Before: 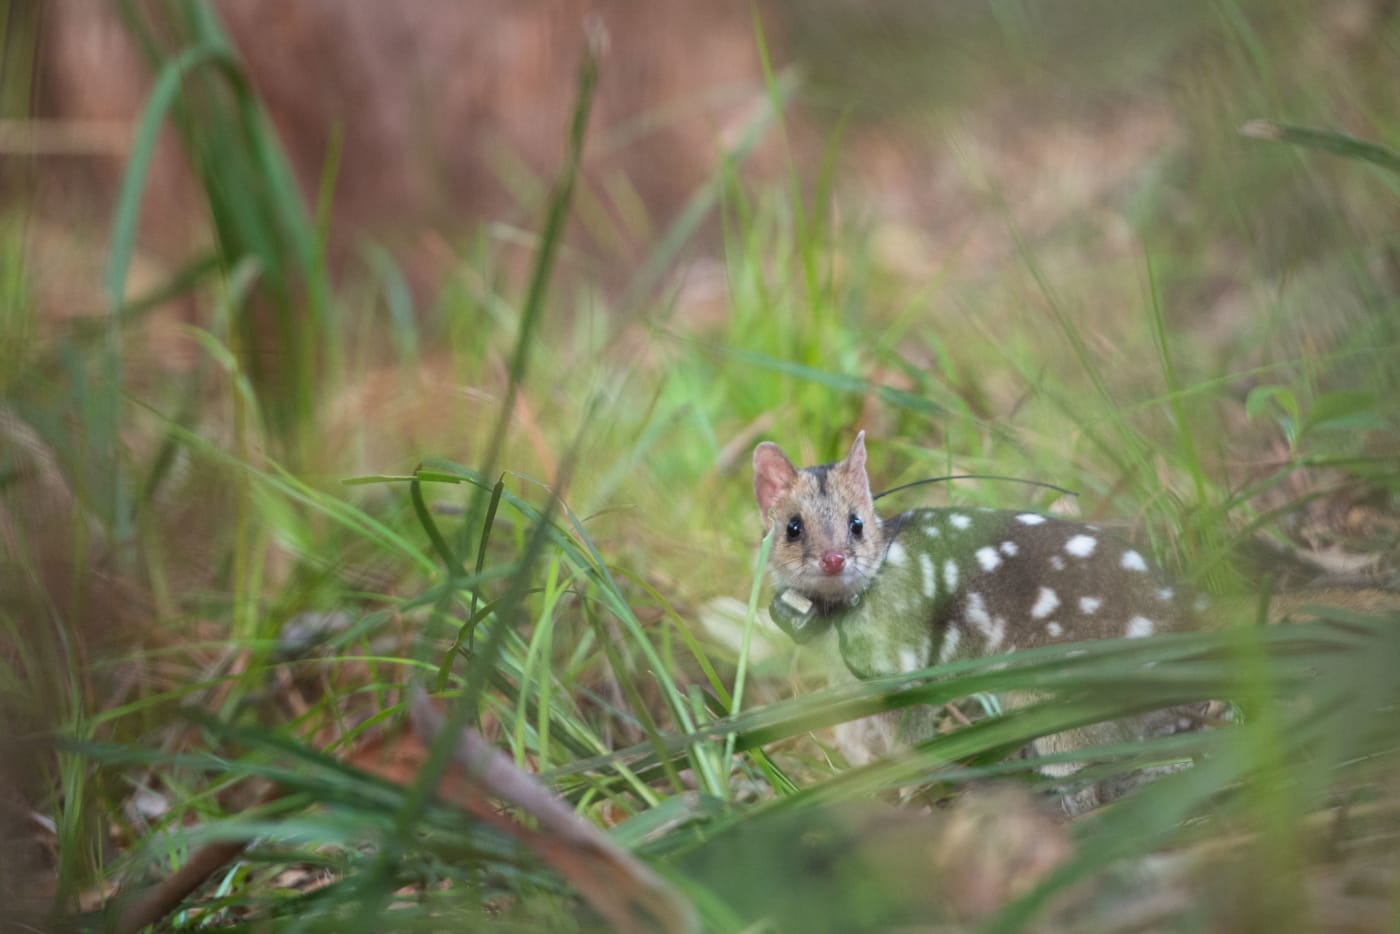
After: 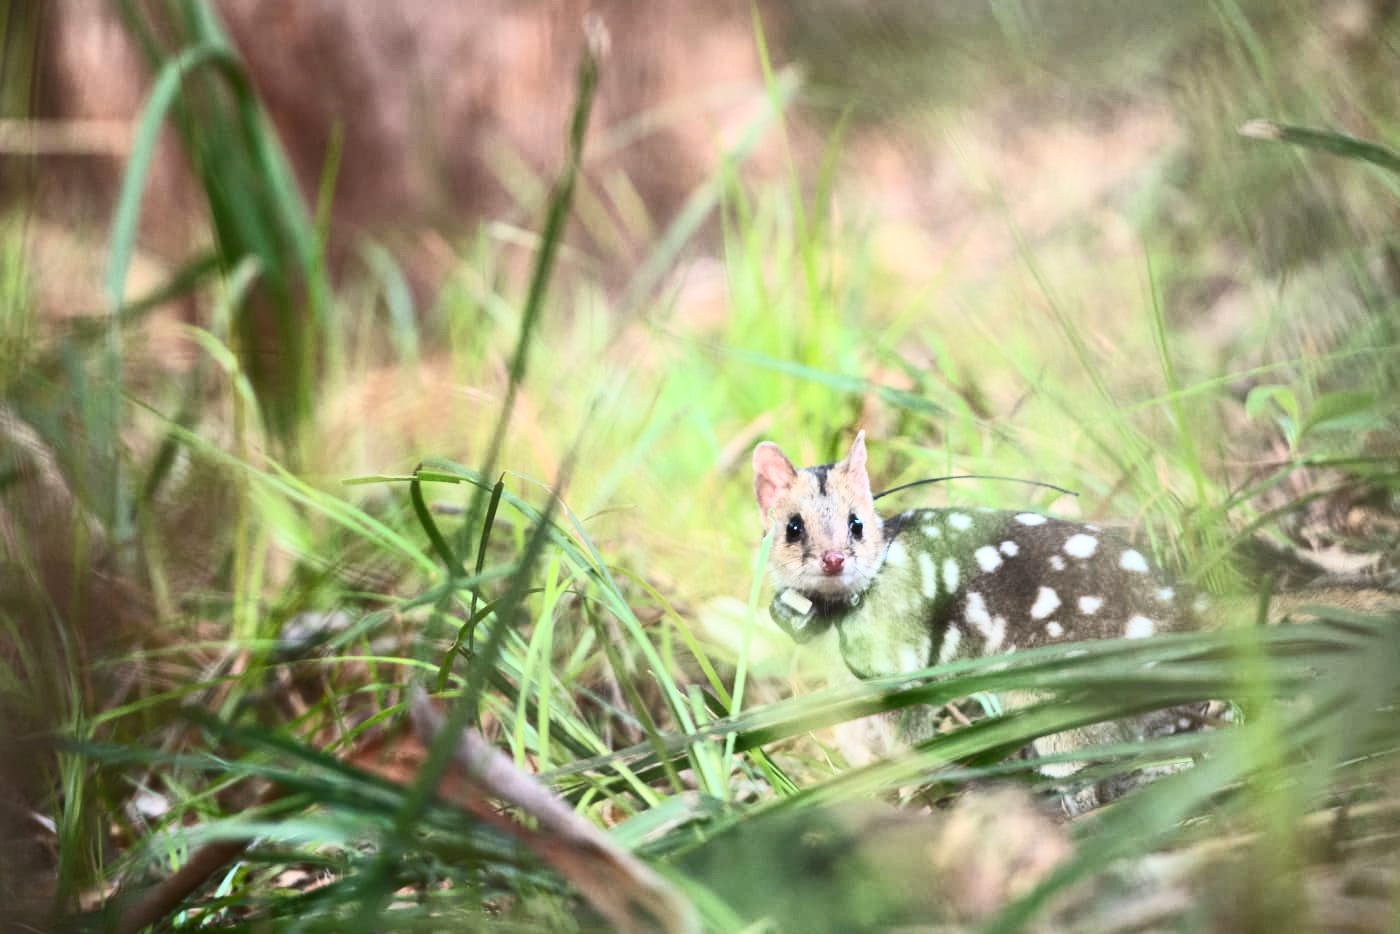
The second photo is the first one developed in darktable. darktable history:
contrast brightness saturation: contrast 0.614, brightness 0.337, saturation 0.14
